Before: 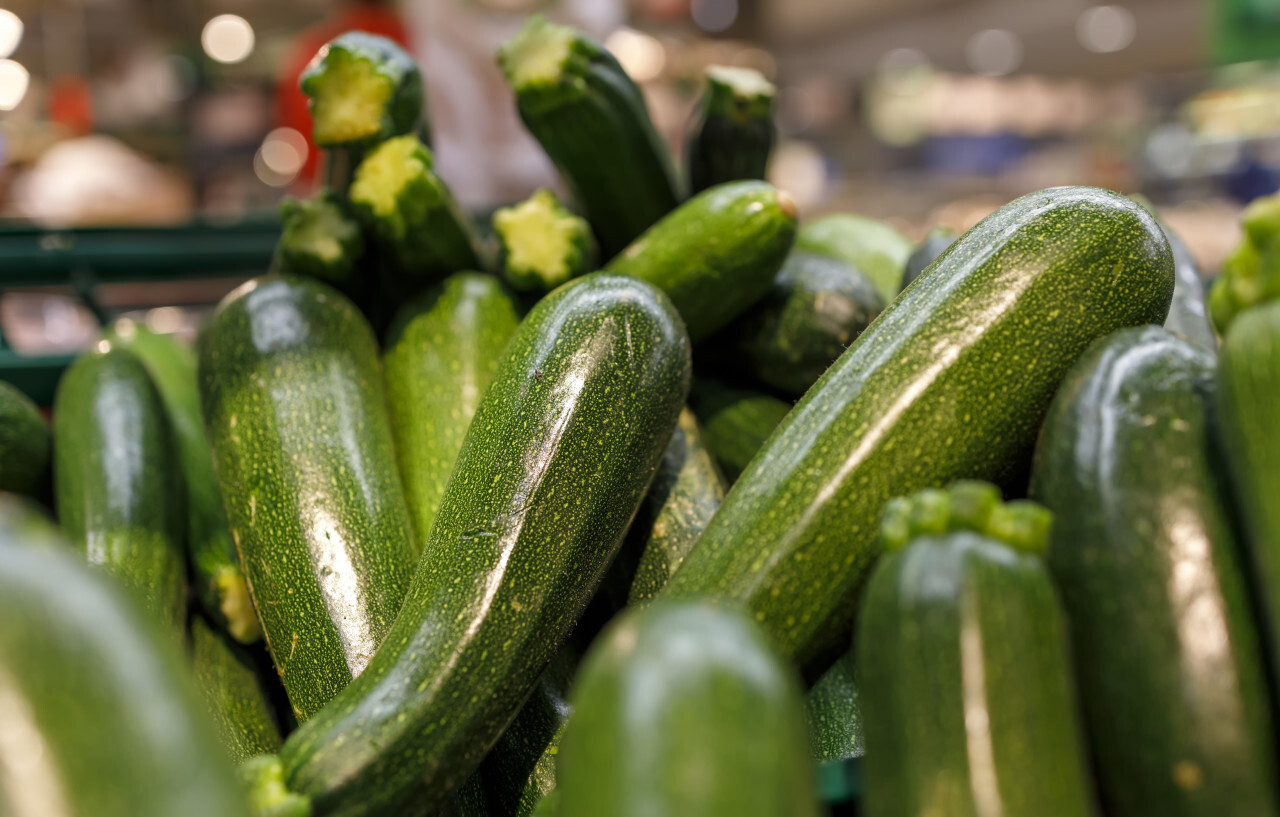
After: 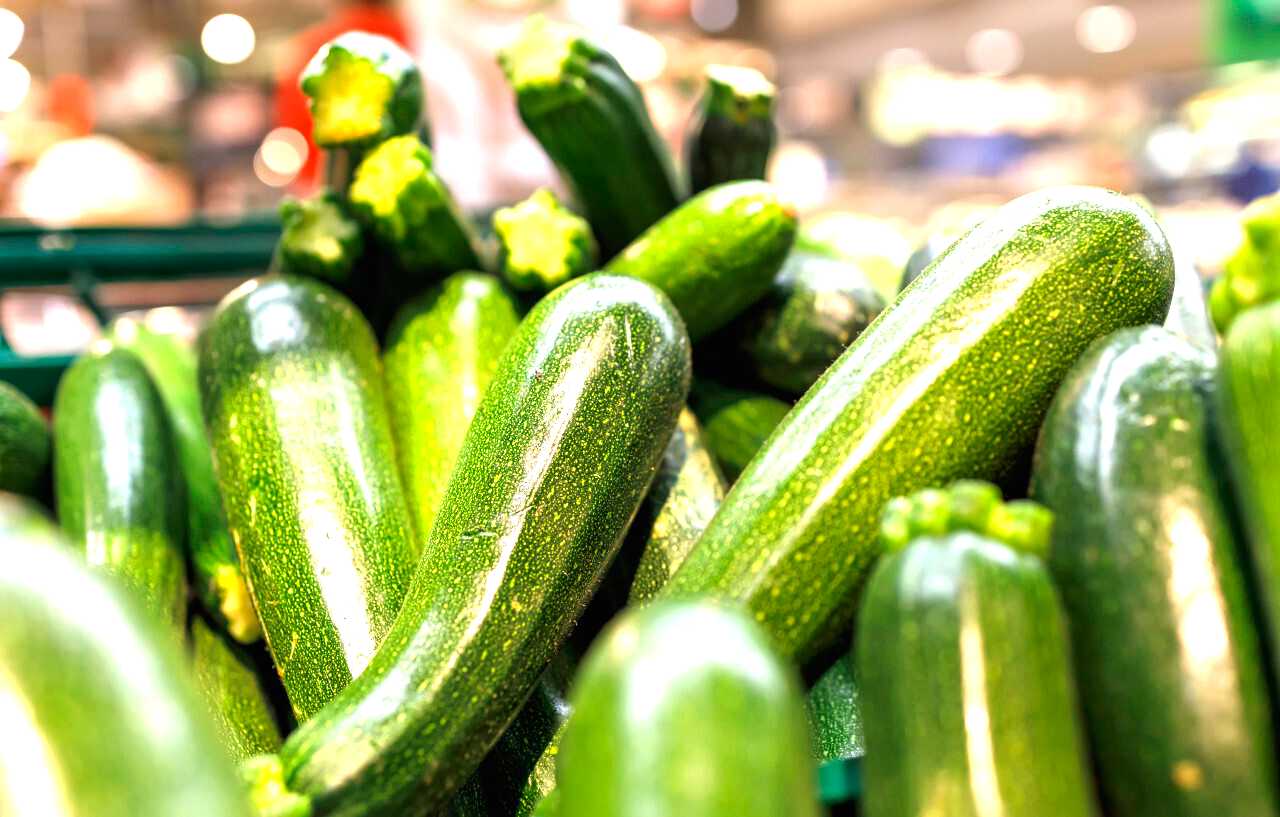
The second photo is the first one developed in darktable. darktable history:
tone equalizer: on, module defaults
exposure: black level correction 0, exposure 1.738 EV, compensate highlight preservation false
